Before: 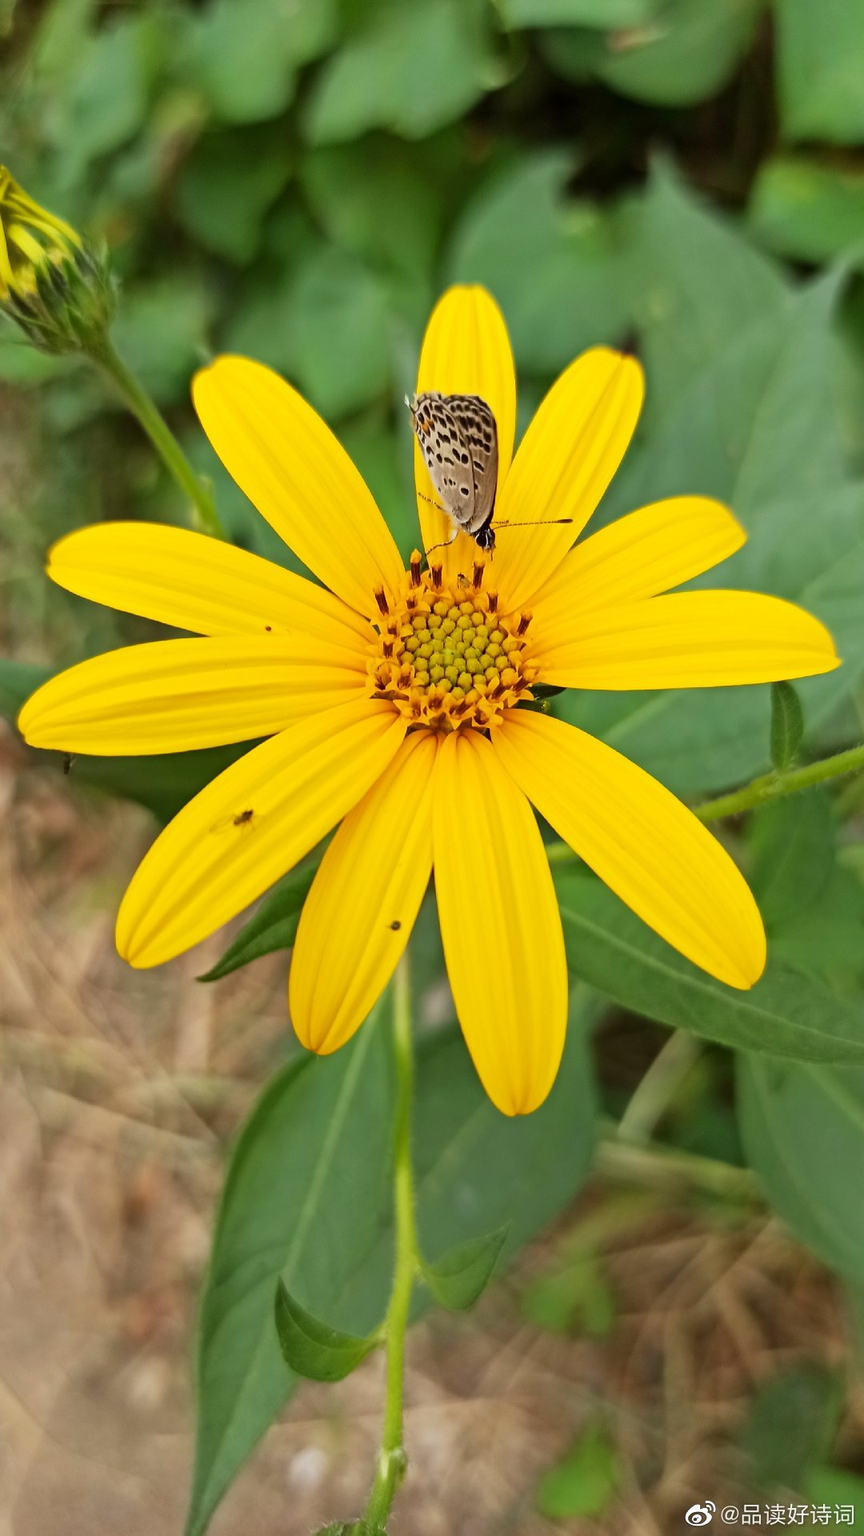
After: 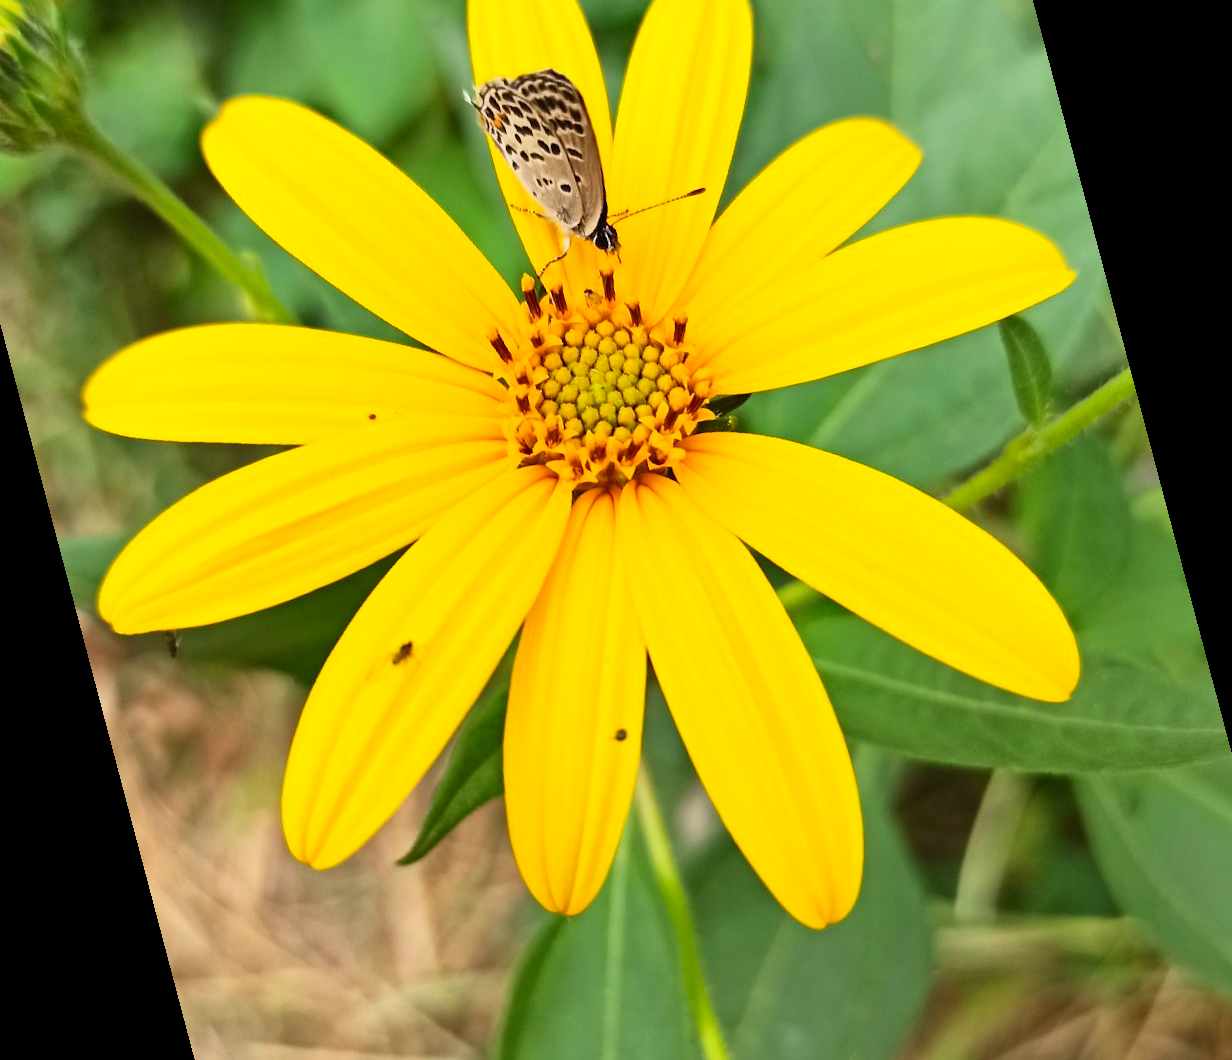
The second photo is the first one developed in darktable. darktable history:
rotate and perspective: rotation -14.8°, crop left 0.1, crop right 0.903, crop top 0.25, crop bottom 0.748
contrast brightness saturation: contrast 0.2, brightness 0.16, saturation 0.22
shadows and highlights: shadows 37.27, highlights -28.18, soften with gaussian
